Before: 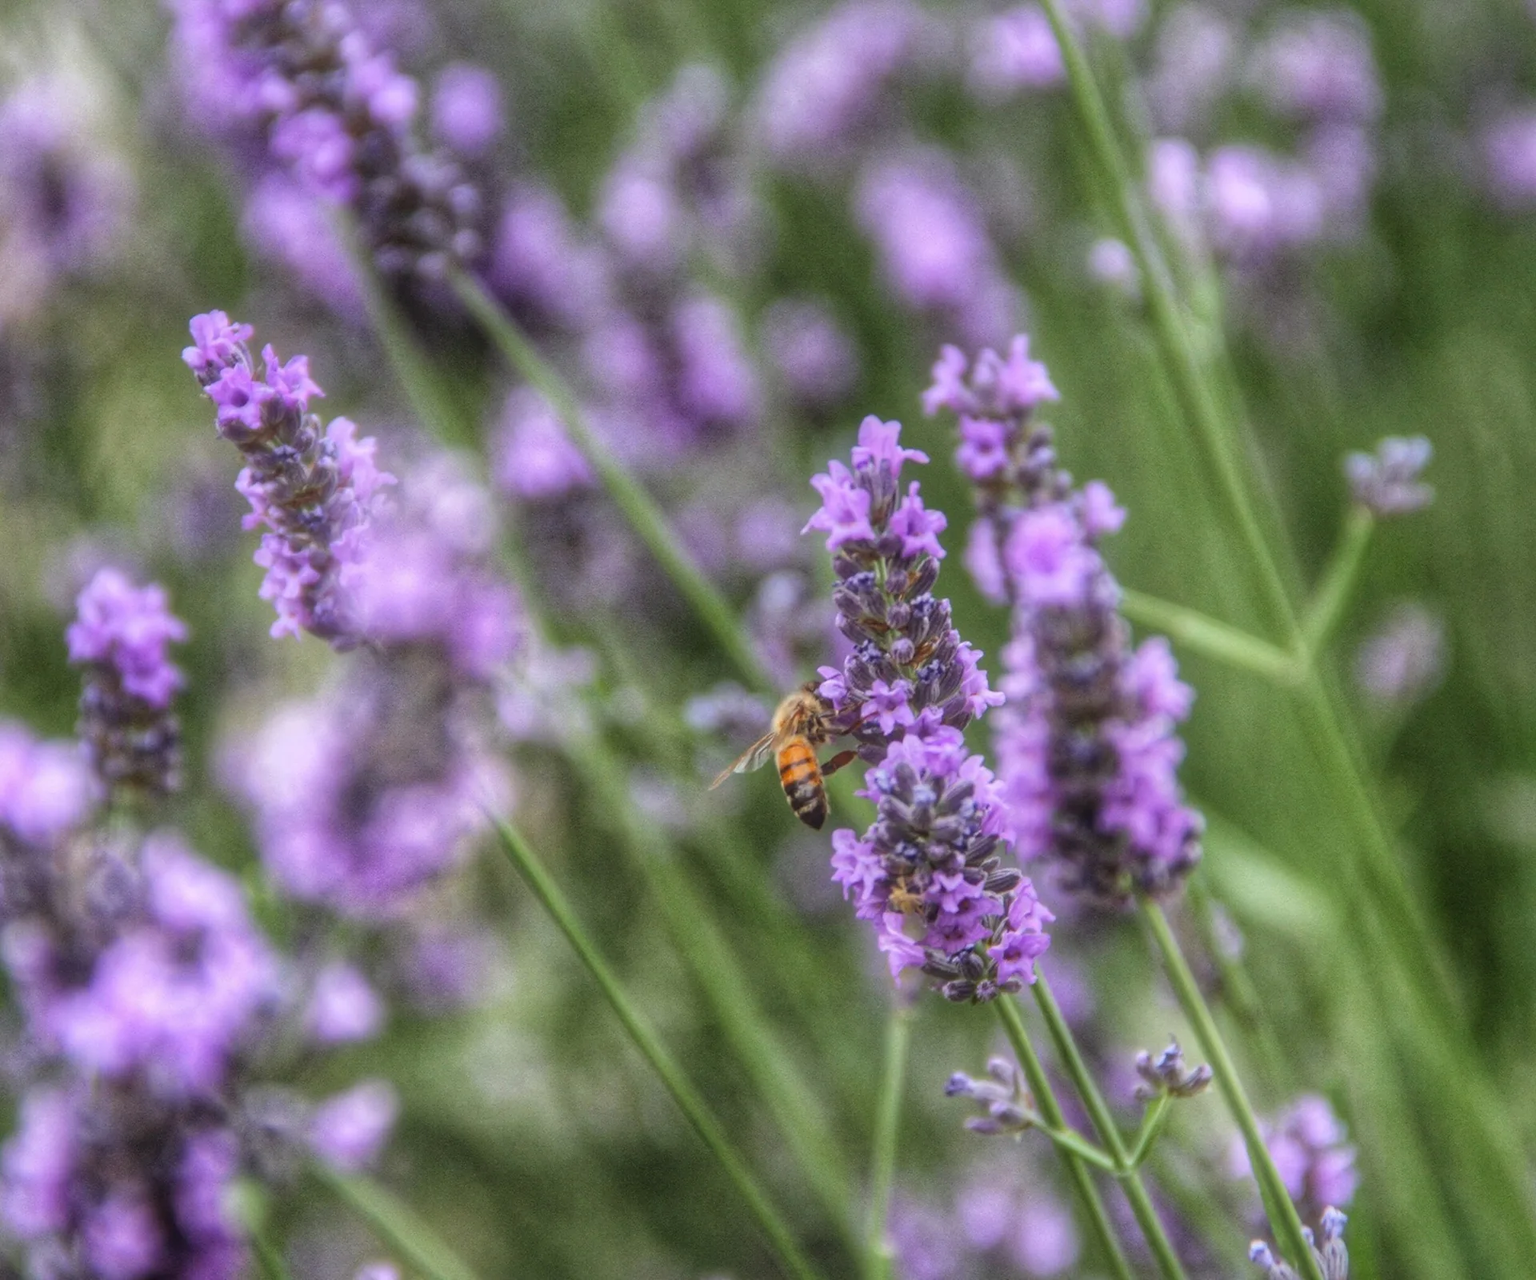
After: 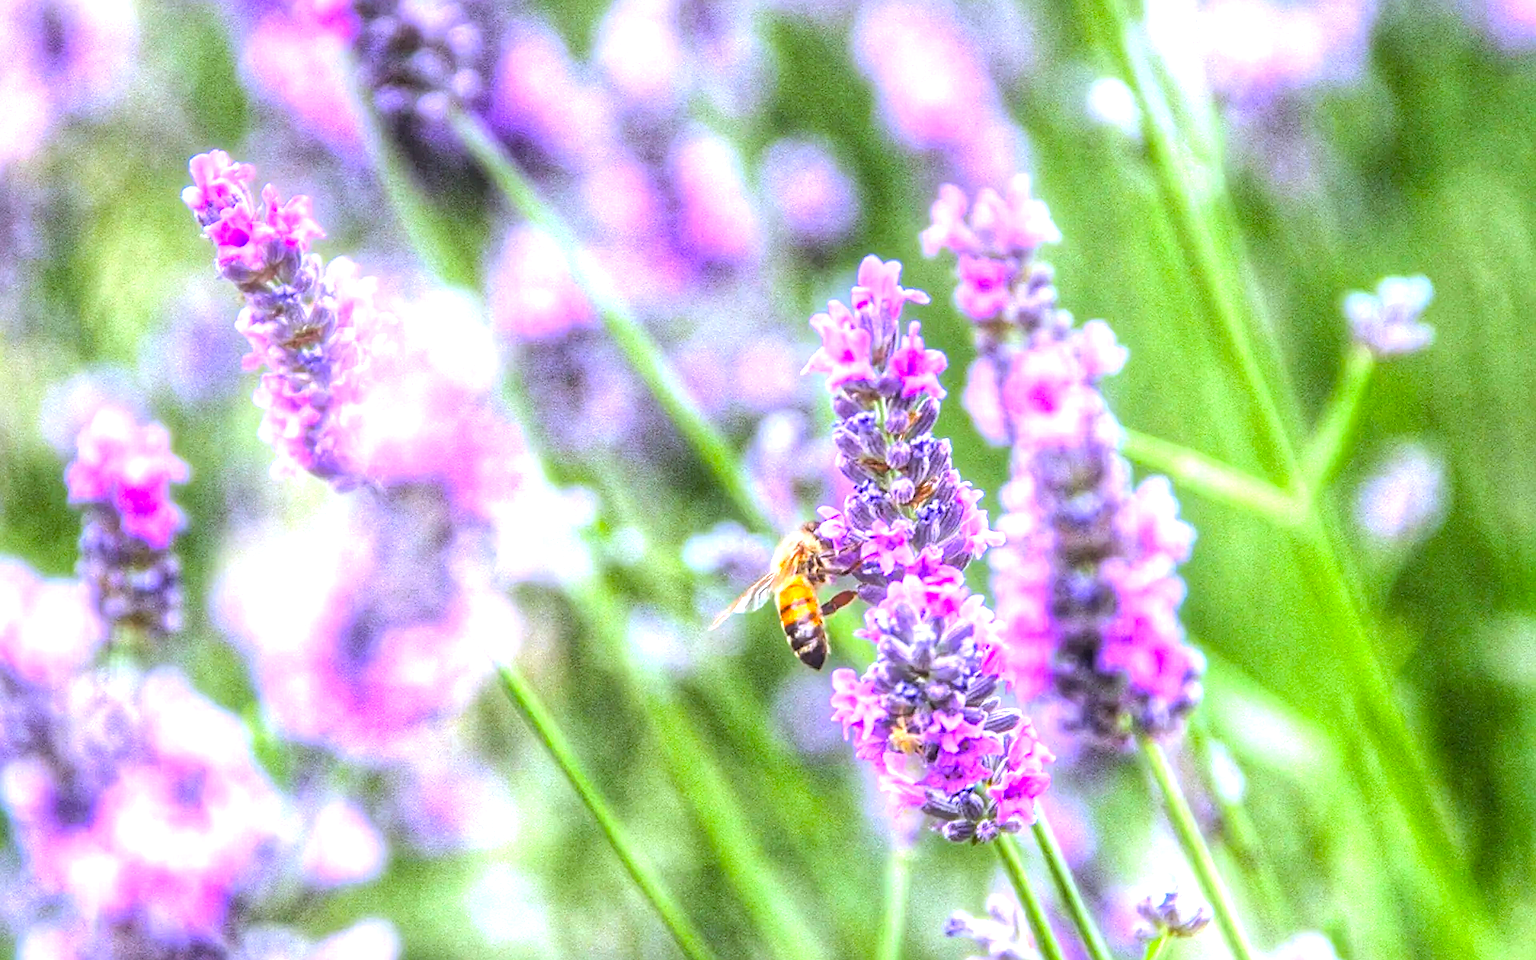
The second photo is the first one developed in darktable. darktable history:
white balance: red 0.967, blue 1.119, emerald 0.756
exposure: black level correction 0, exposure 1.1 EV, compensate highlight preservation false
rgb levels: levels [[0.01, 0.419, 0.839], [0, 0.5, 1], [0, 0.5, 1]]
color balance rgb: linear chroma grading › global chroma 15%, perceptual saturation grading › global saturation 30%
crop and rotate: top 12.5%, bottom 12.5%
tone equalizer: -8 EV -0.417 EV, -7 EV -0.389 EV, -6 EV -0.333 EV, -5 EV -0.222 EV, -3 EV 0.222 EV, -2 EV 0.333 EV, -1 EV 0.389 EV, +0 EV 0.417 EV, edges refinement/feathering 500, mask exposure compensation -1.57 EV, preserve details no
contrast brightness saturation: contrast 0.03, brightness 0.06, saturation 0.13
sharpen: on, module defaults
